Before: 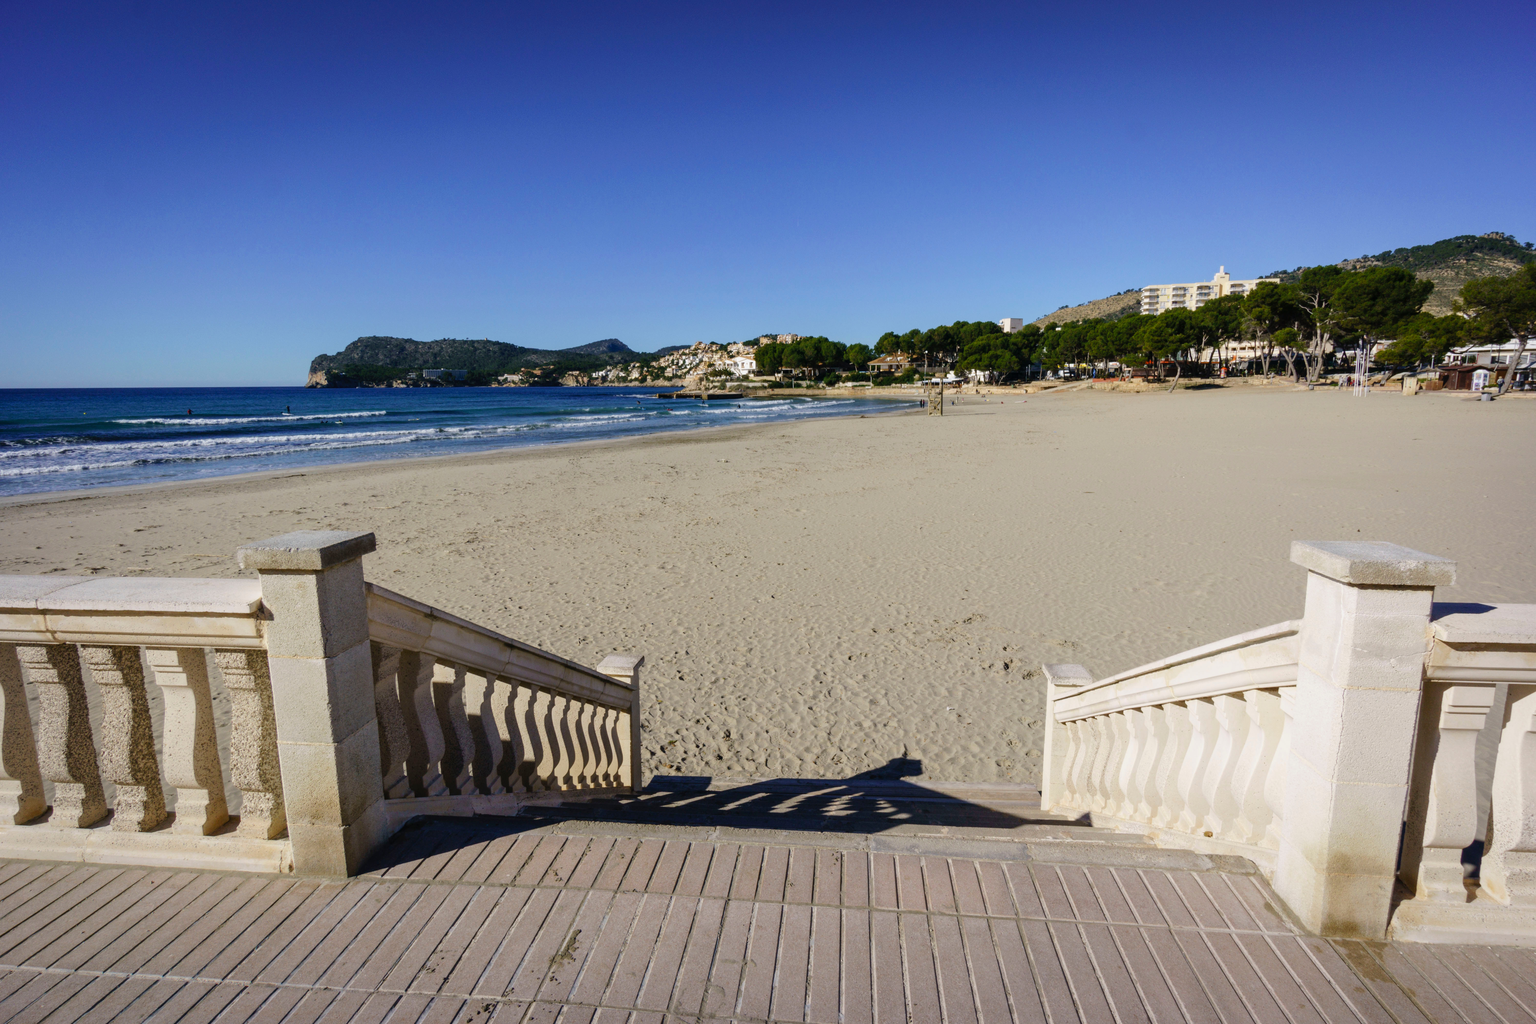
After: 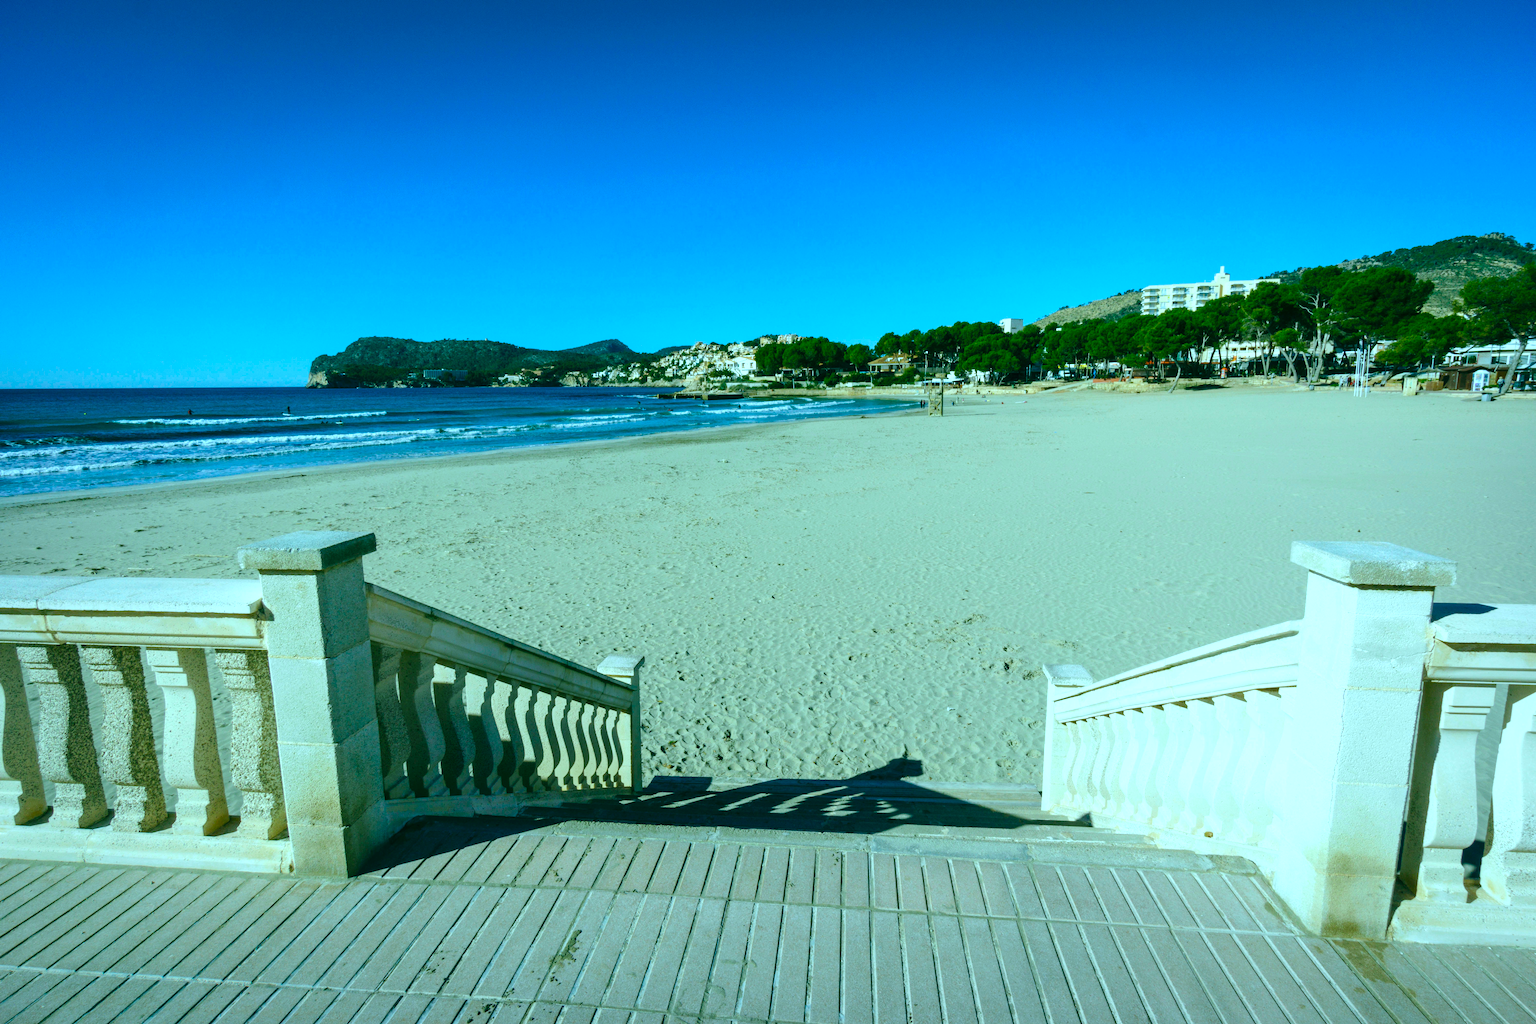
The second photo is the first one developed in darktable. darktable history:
exposure: black level correction 0, exposure 0.5 EV, compensate exposure bias true, compensate highlight preservation false
color balance rgb: shadows lift › chroma 11.71%, shadows lift › hue 133.46°, power › chroma 2.15%, power › hue 166.83°, highlights gain › chroma 4%, highlights gain › hue 200.2°, perceptual saturation grading › global saturation 18.05%
white balance: red 0.925, blue 1.046
